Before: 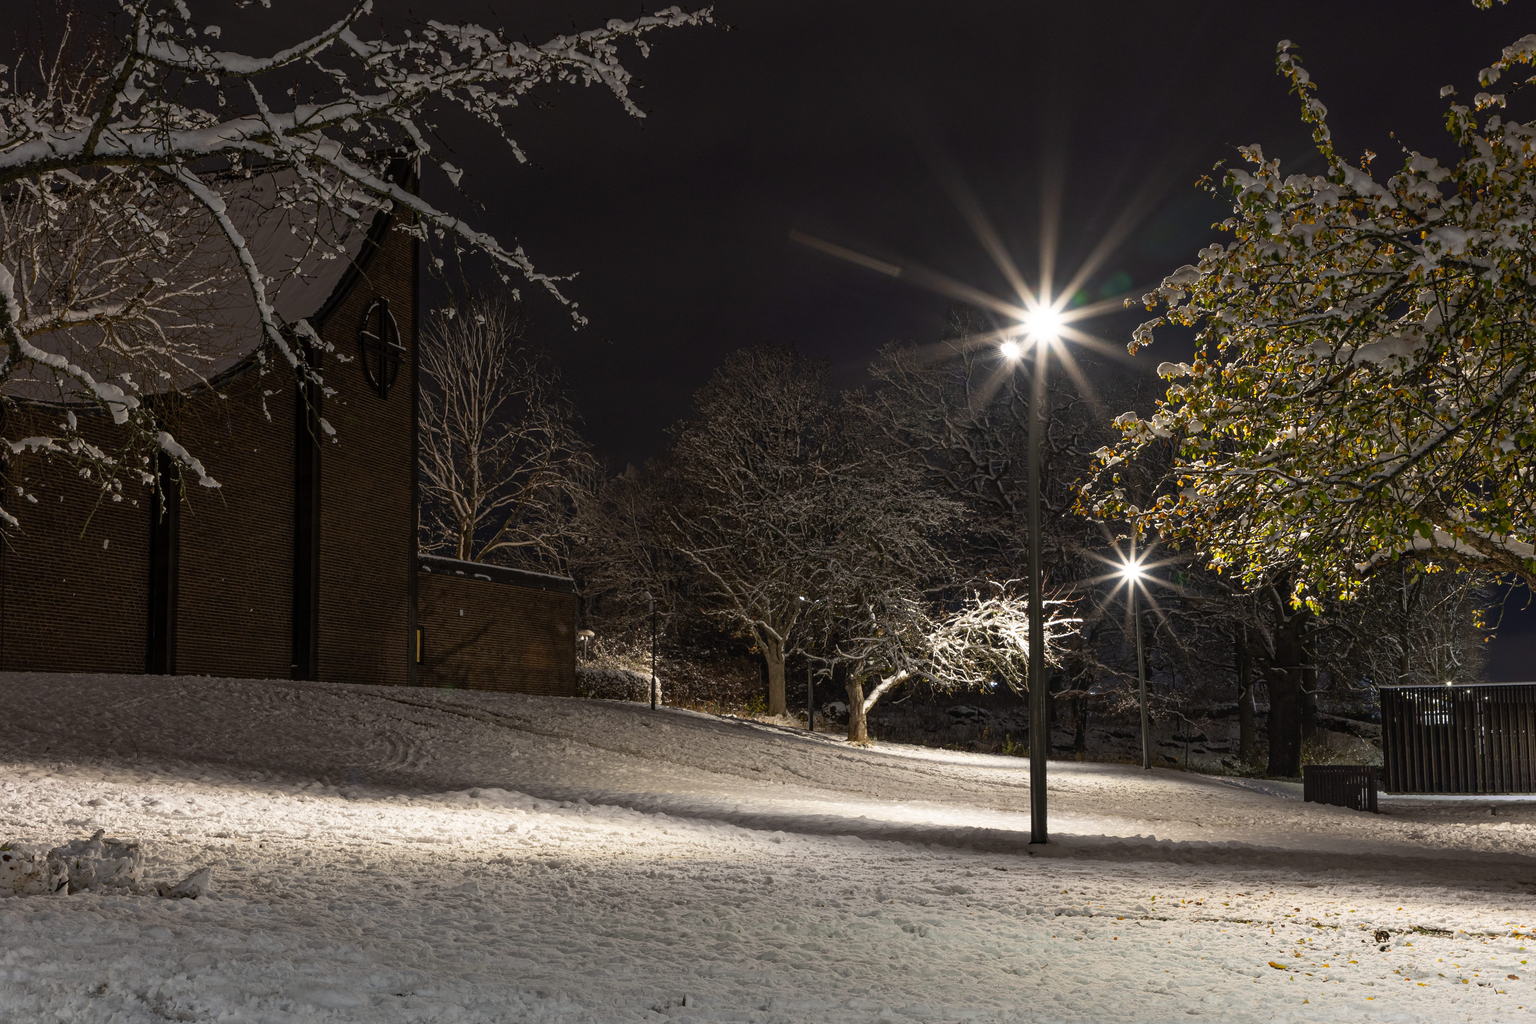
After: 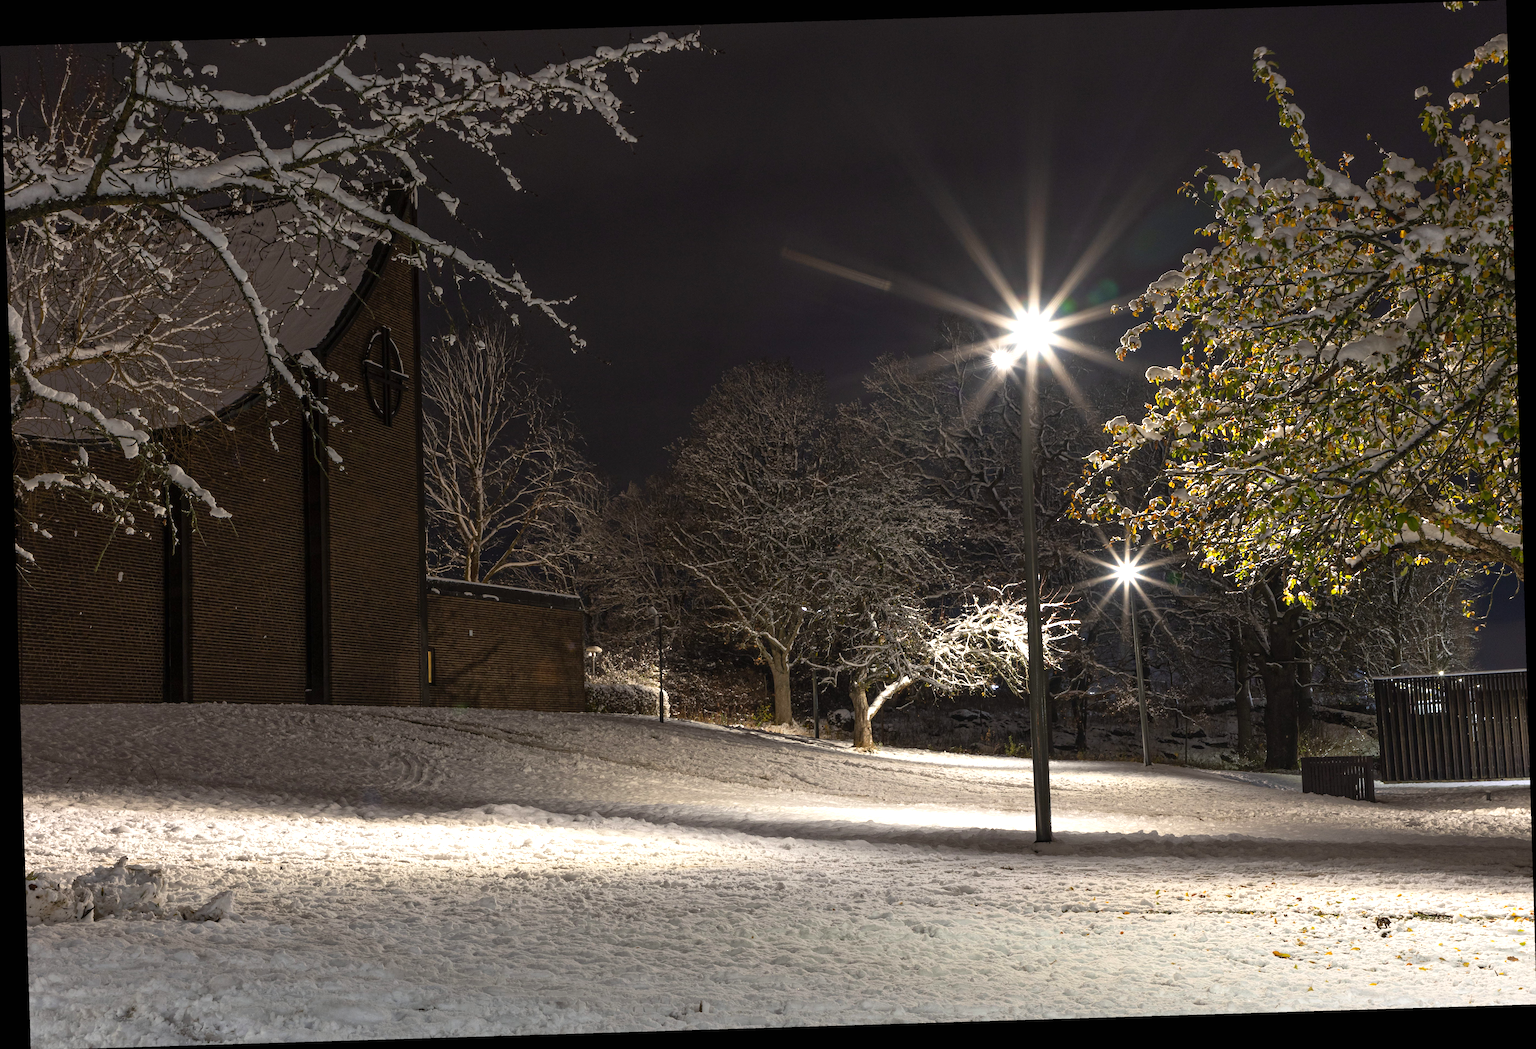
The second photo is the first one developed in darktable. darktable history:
rotate and perspective: rotation -1.75°, automatic cropping off
exposure: black level correction 0, exposure 0.5 EV, compensate exposure bias true, compensate highlight preservation false
tone equalizer: on, module defaults
